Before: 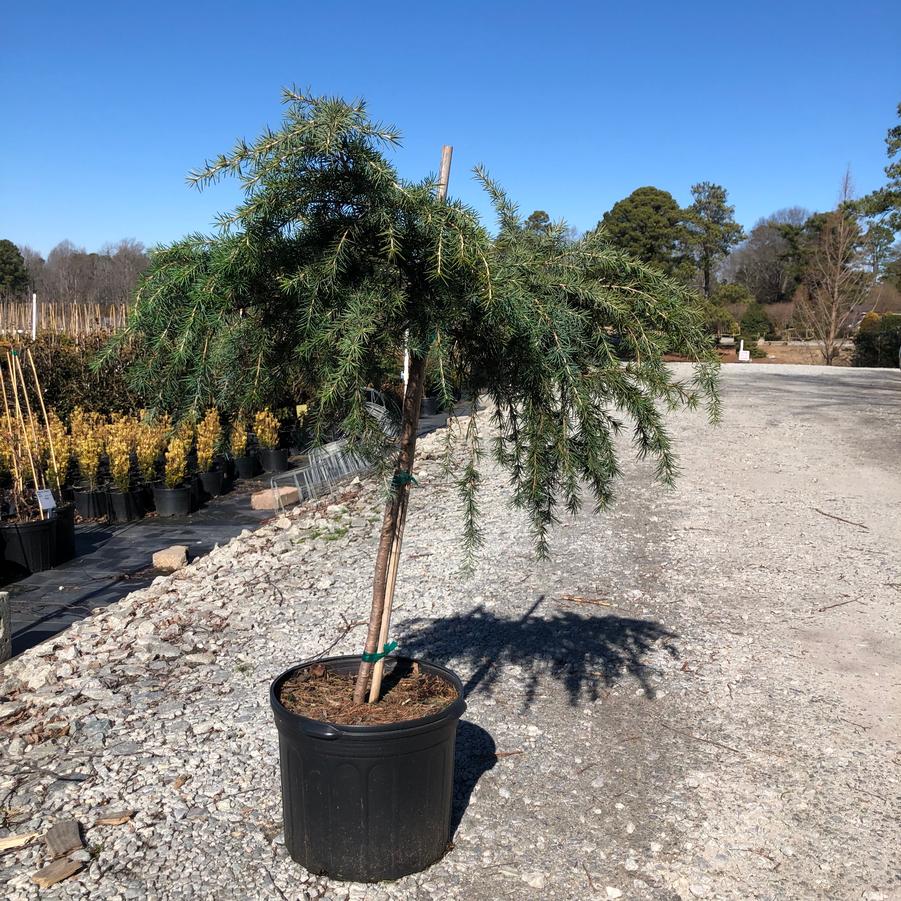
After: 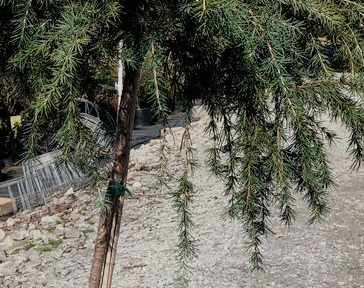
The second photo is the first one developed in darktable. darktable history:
filmic rgb: hardness 4.17, contrast 0.921
crop: left 31.751%, top 32.172%, right 27.8%, bottom 35.83%
